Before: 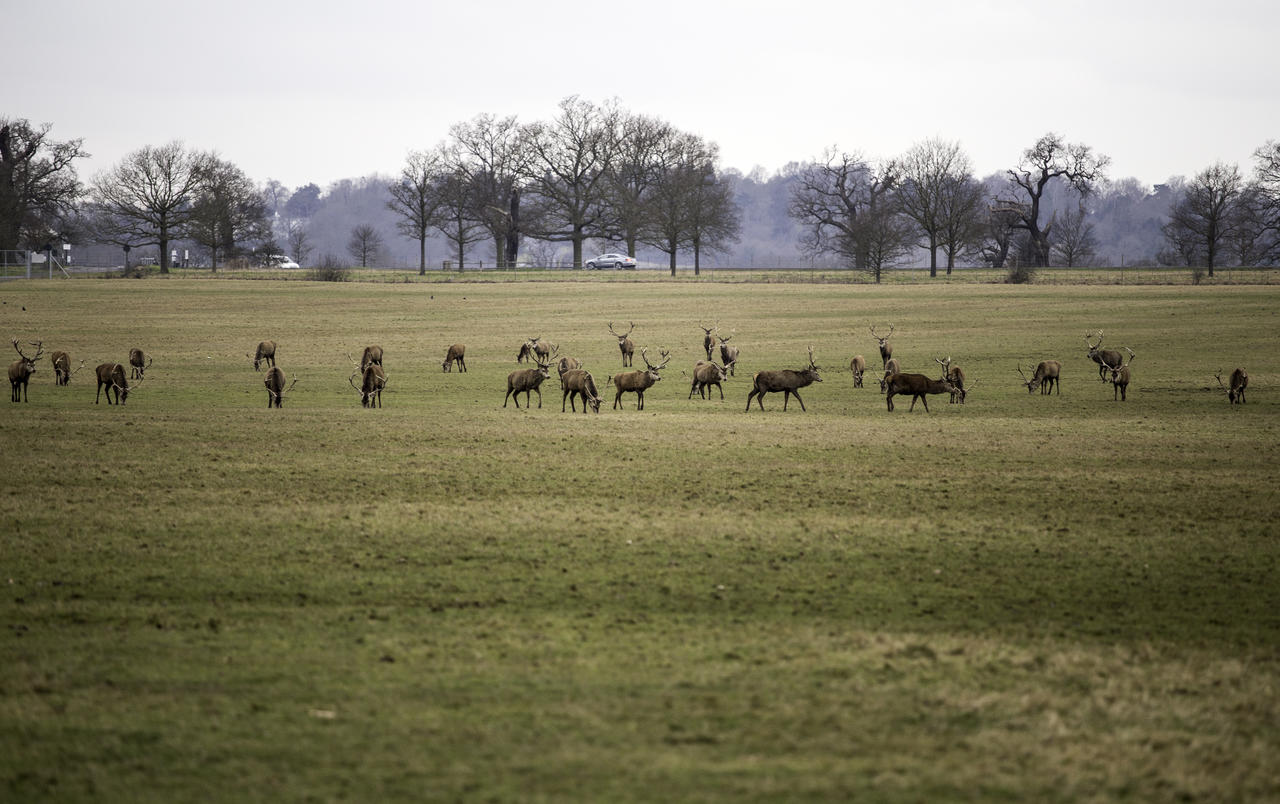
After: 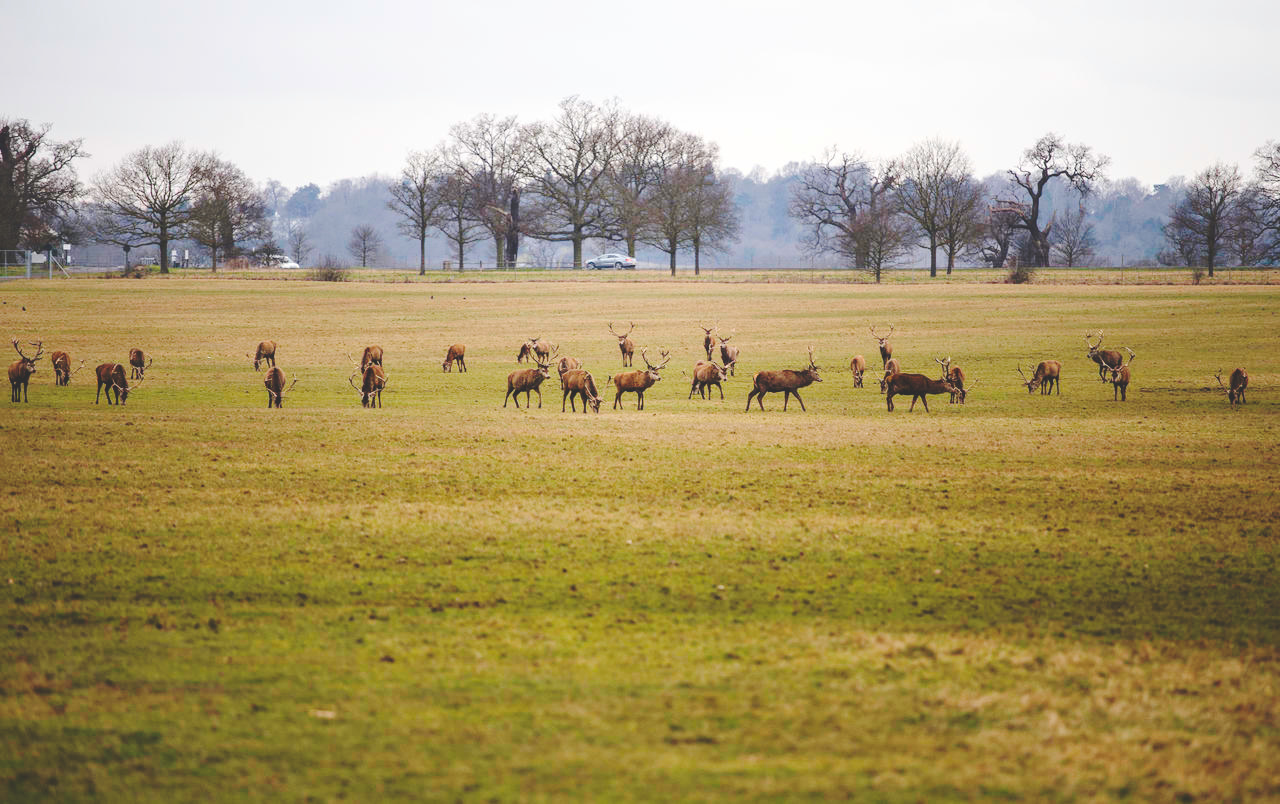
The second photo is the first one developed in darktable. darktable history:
color balance rgb: perceptual saturation grading › global saturation 20%, global vibrance 20%
base curve: curves: ch0 [(0, 0.024) (0.055, 0.065) (0.121, 0.166) (0.236, 0.319) (0.693, 0.726) (1, 1)], preserve colors none
